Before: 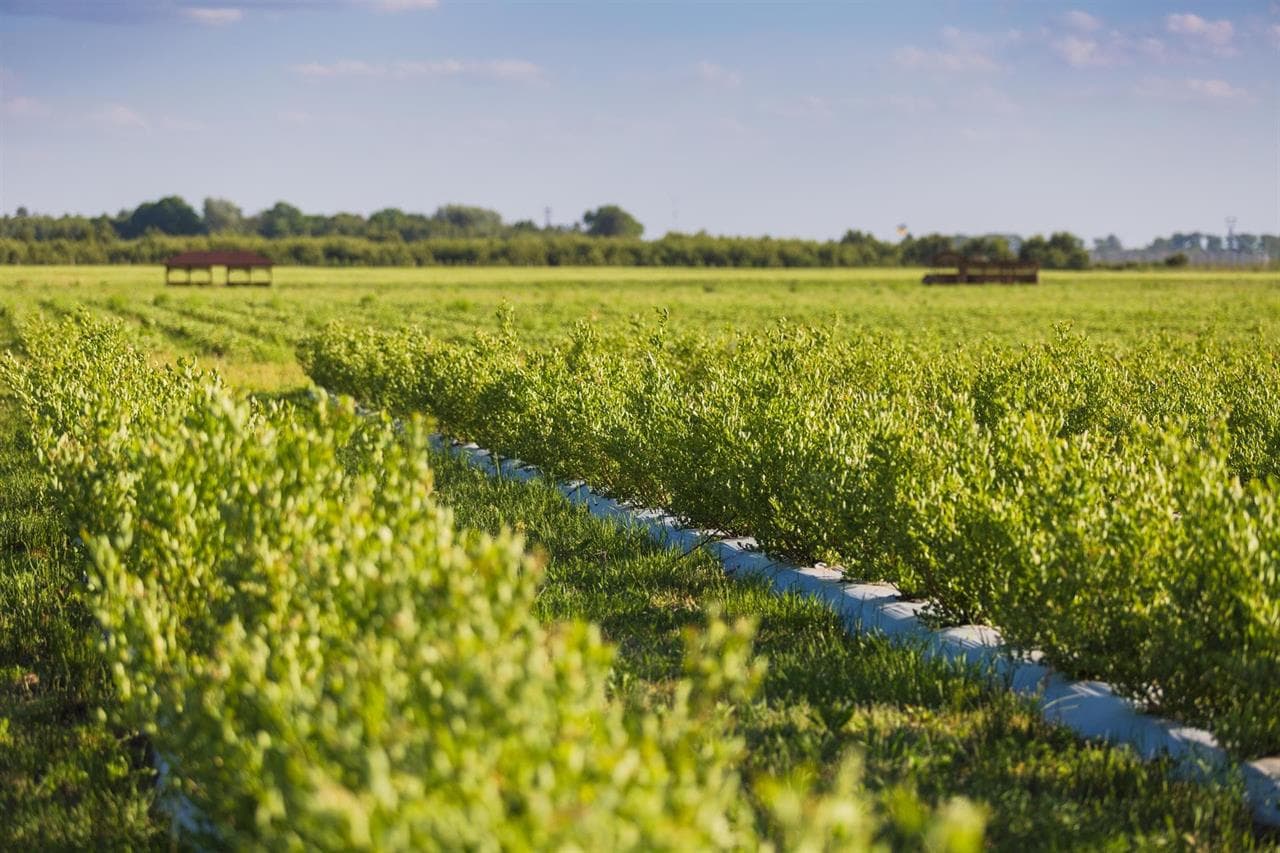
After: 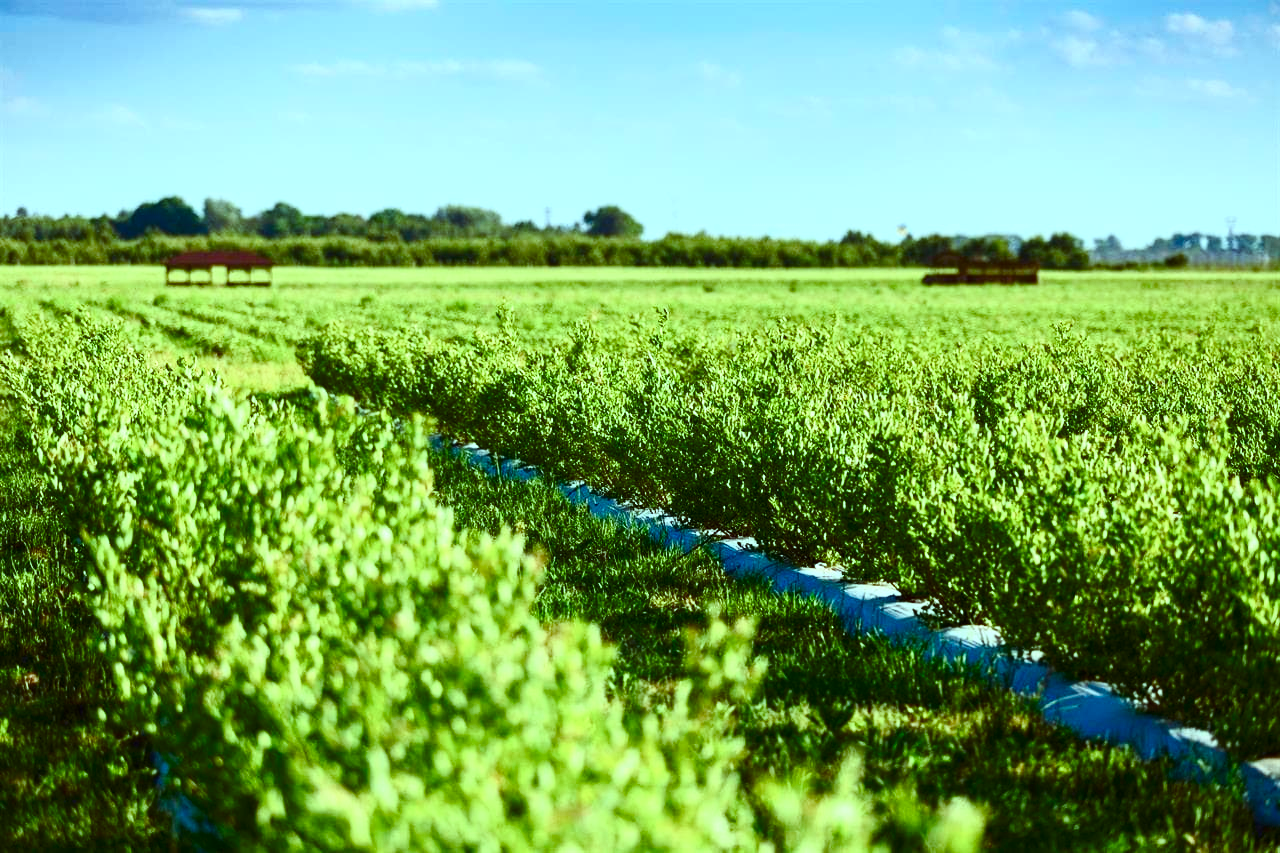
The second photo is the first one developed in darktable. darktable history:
contrast brightness saturation: contrast 0.224, brightness -0.186, saturation 0.244
color balance rgb: highlights gain › chroma 5.34%, highlights gain › hue 195.35°, perceptual saturation grading › global saturation 0.537%, perceptual saturation grading › highlights -29.678%, perceptual saturation grading › mid-tones 29.887%, perceptual saturation grading › shadows 59.643%
exposure: black level correction -0.002, exposure 0.541 EV, compensate highlight preservation false
